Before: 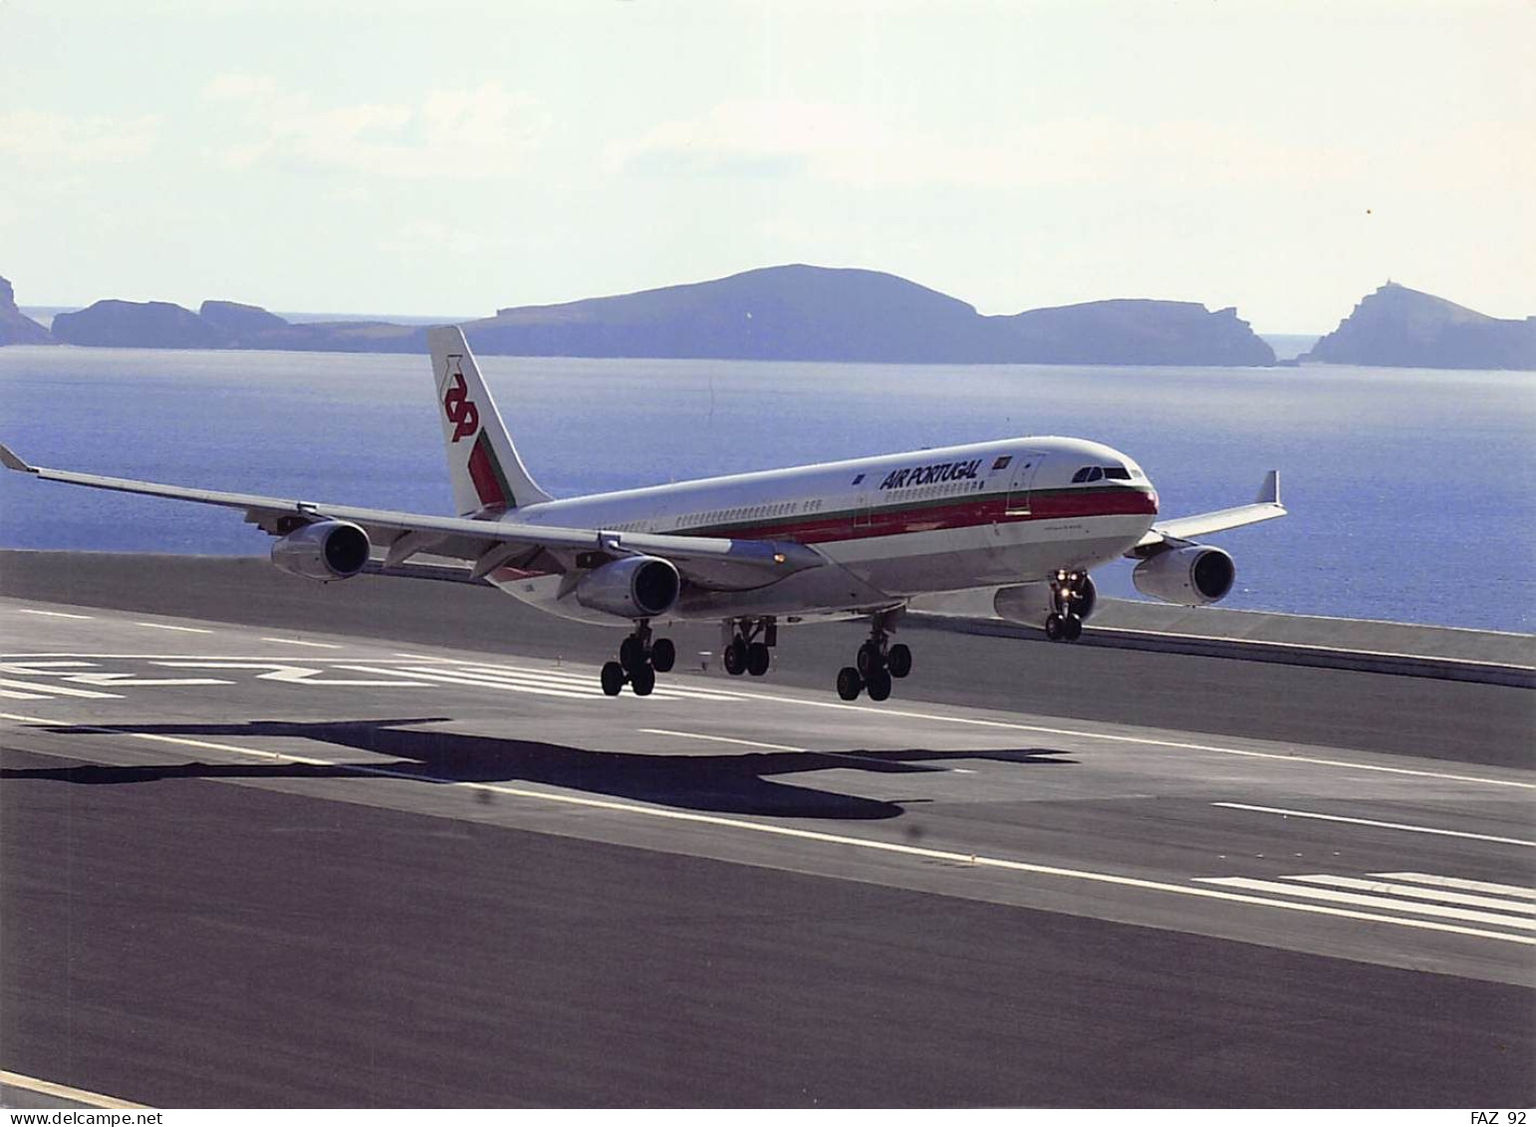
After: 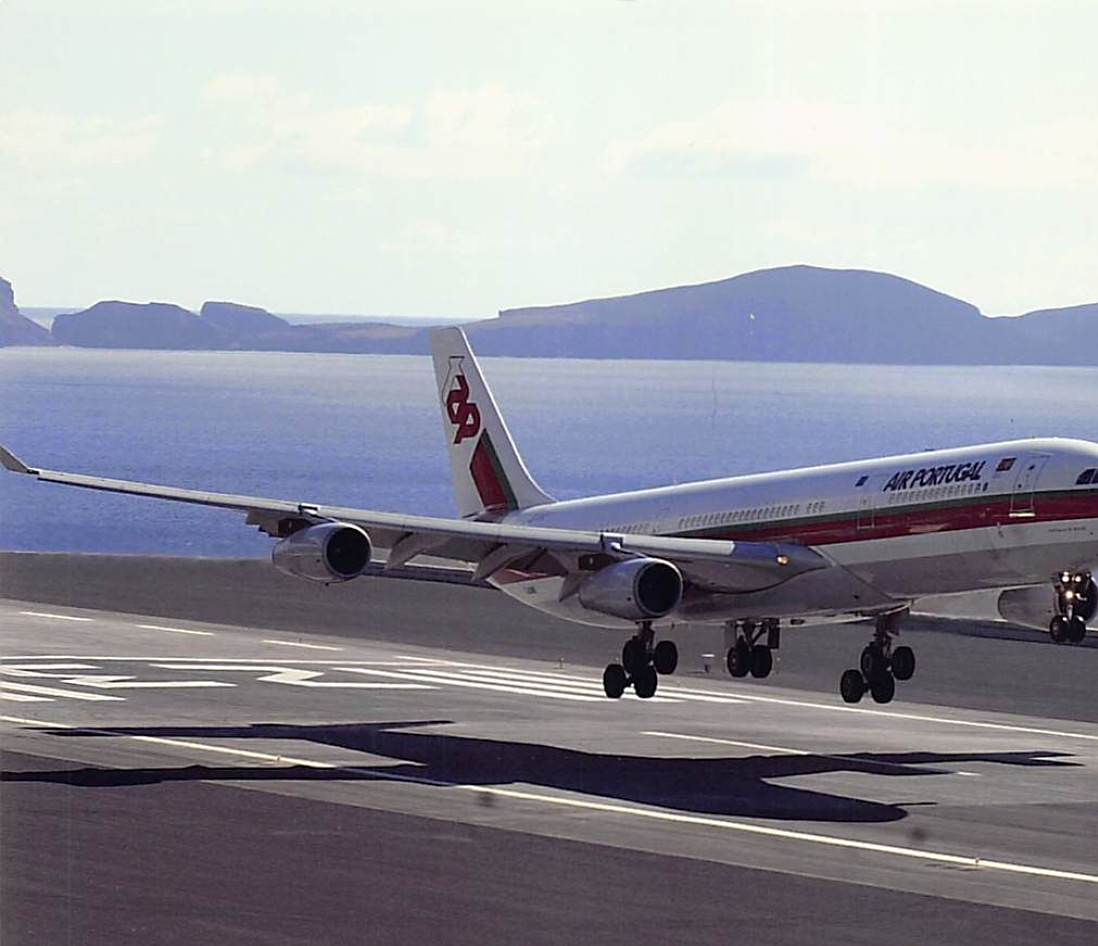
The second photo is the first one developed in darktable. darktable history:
sharpen: amount 0.206
crop: right 28.789%, bottom 16.304%
